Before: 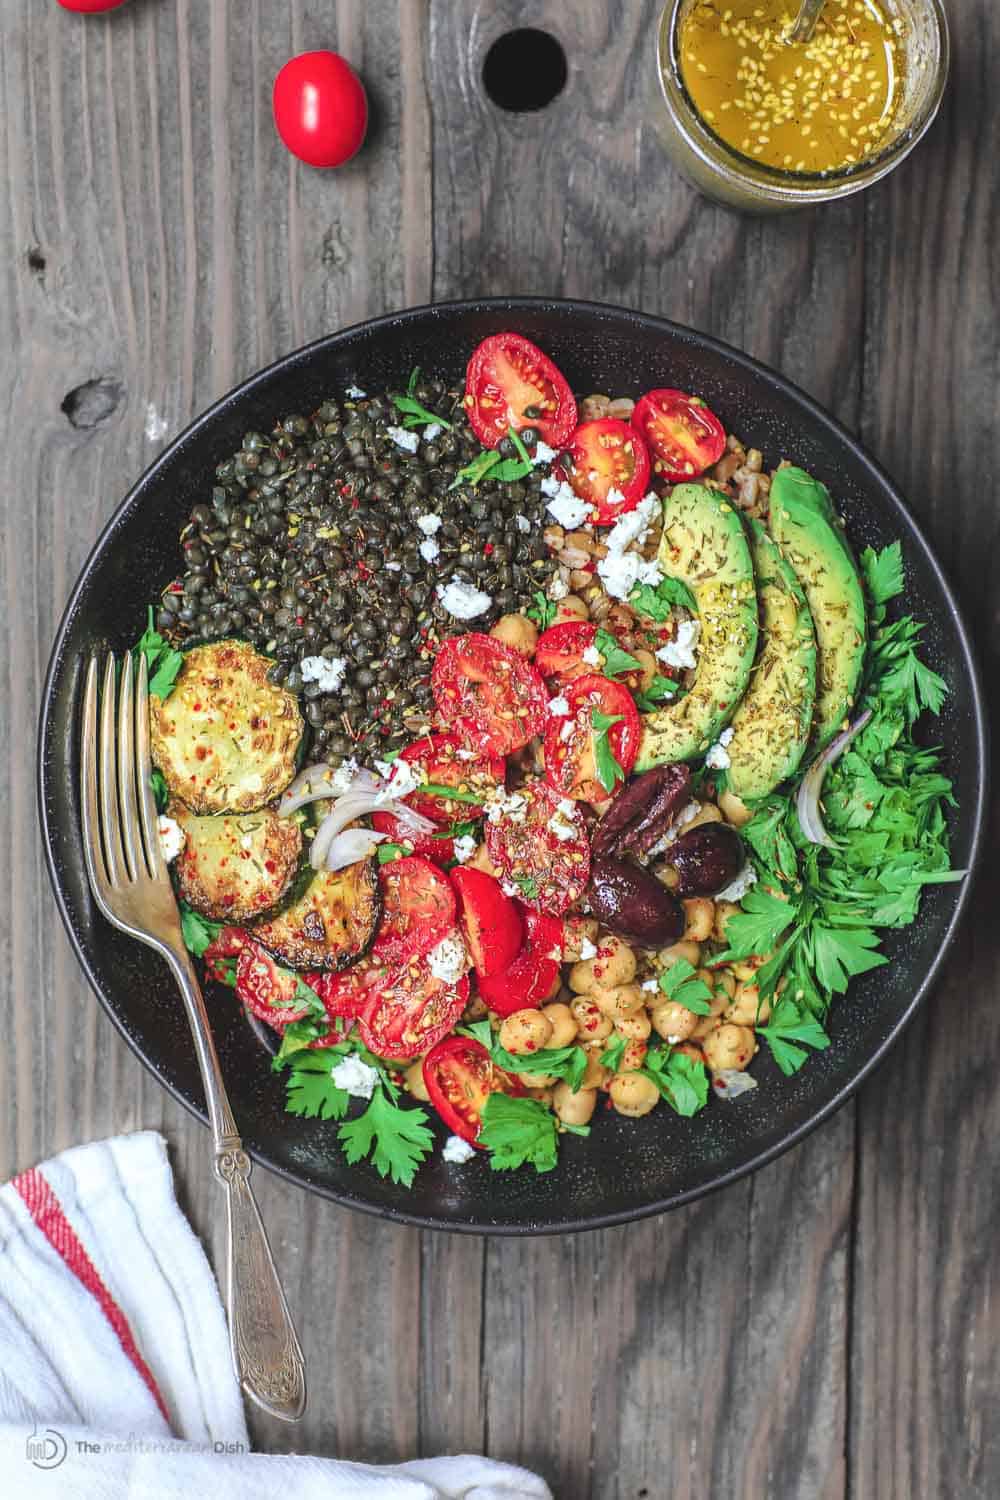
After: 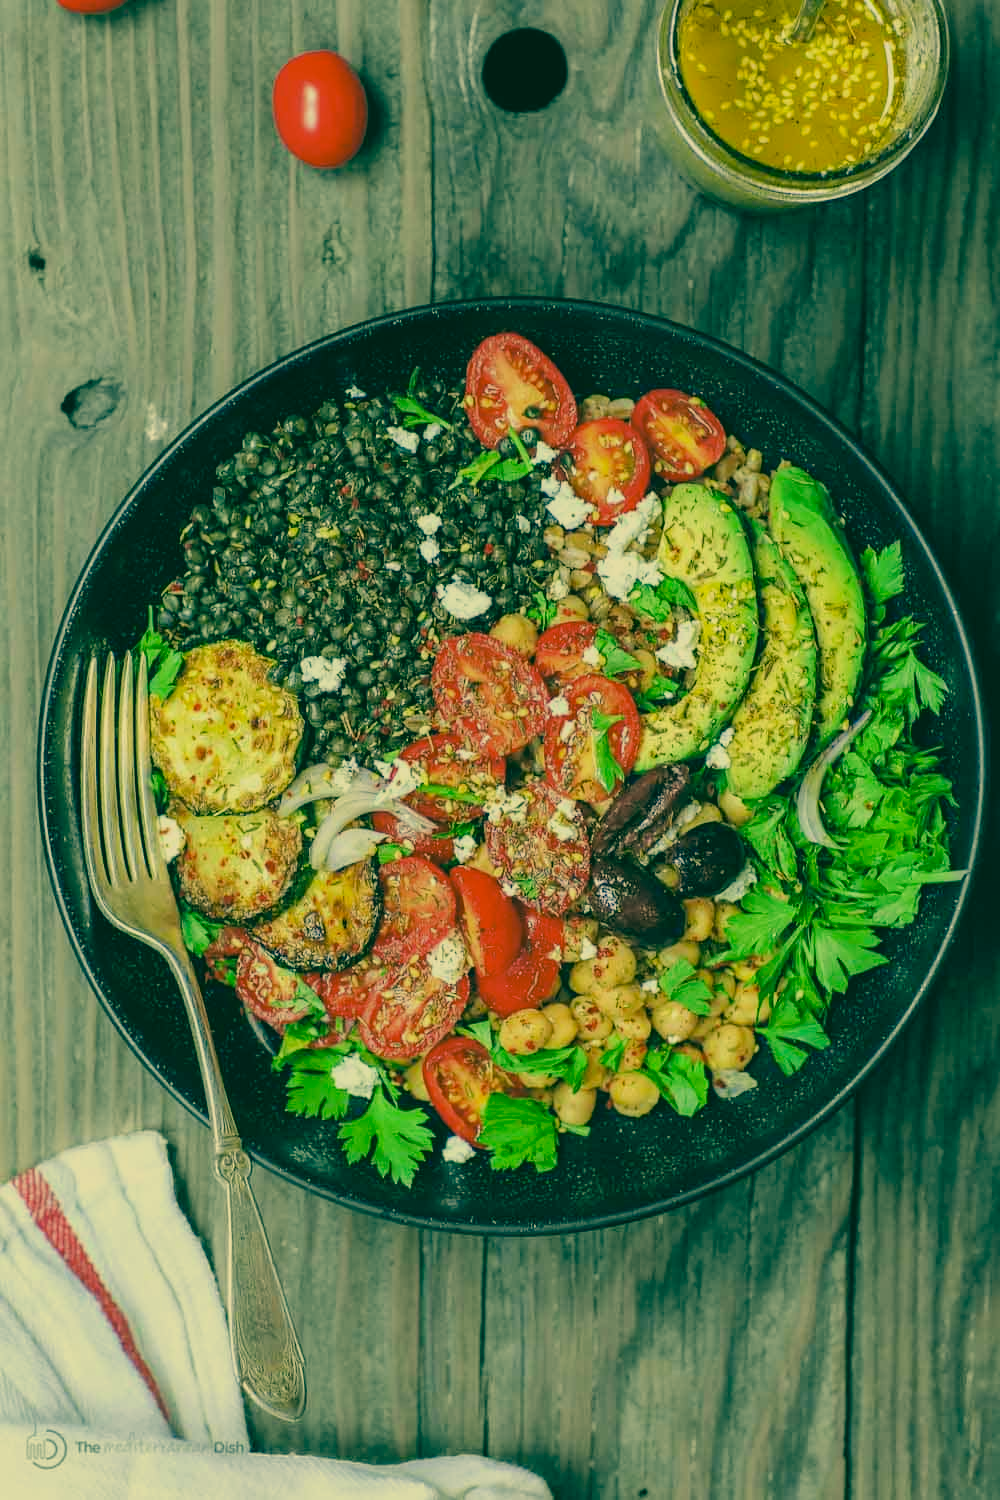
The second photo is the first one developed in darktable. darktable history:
color zones: curves: ch1 [(0.25, 0.5) (0.747, 0.71)]
filmic rgb: middle gray luminance 18.28%, black relative exposure -8.96 EV, white relative exposure 3.69 EV, threshold 2.99 EV, target black luminance 0%, hardness 4.86, latitude 67.69%, contrast 0.957, highlights saturation mix 19.37%, shadows ↔ highlights balance 21.23%, iterations of high-quality reconstruction 0, enable highlight reconstruction true
color correction: highlights a* 2.1, highlights b* 33.87, shadows a* -36.24, shadows b* -6.2
tone equalizer: edges refinement/feathering 500, mask exposure compensation -1.57 EV, preserve details no
